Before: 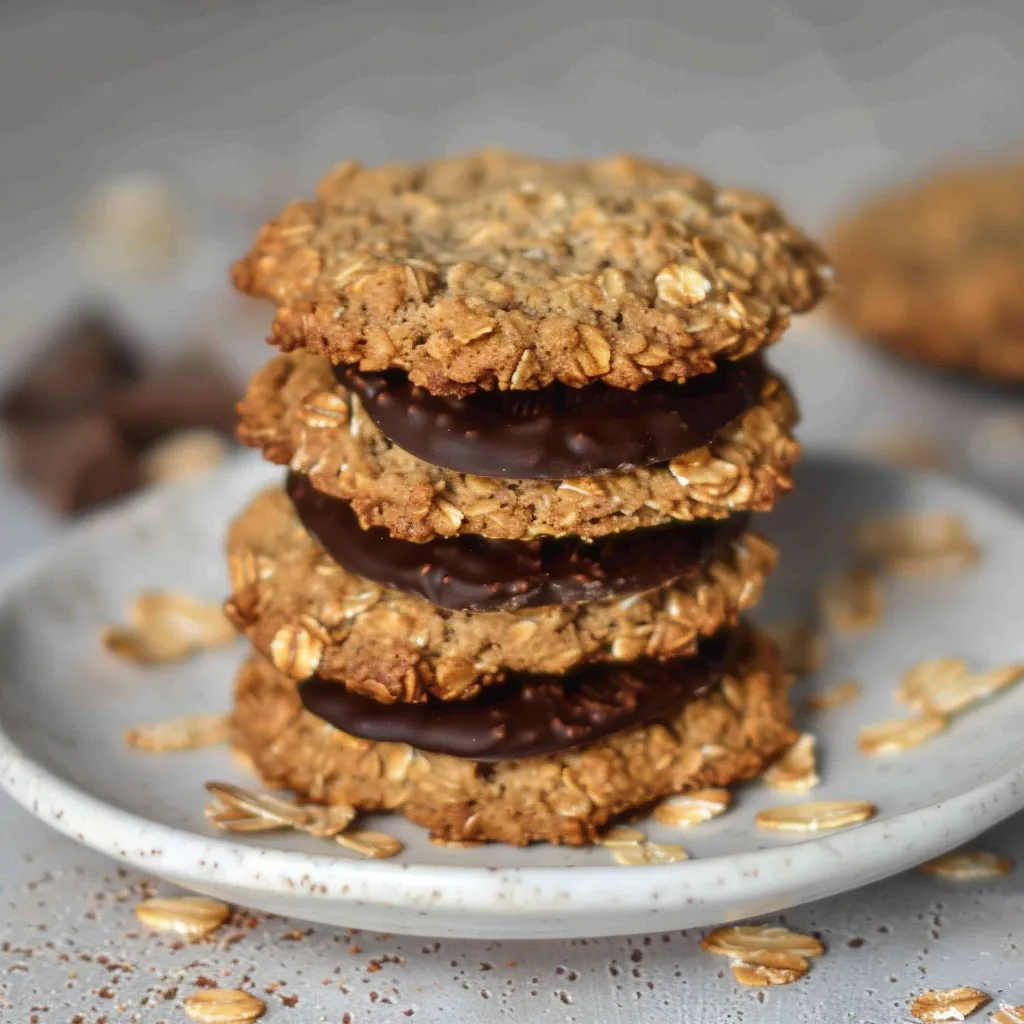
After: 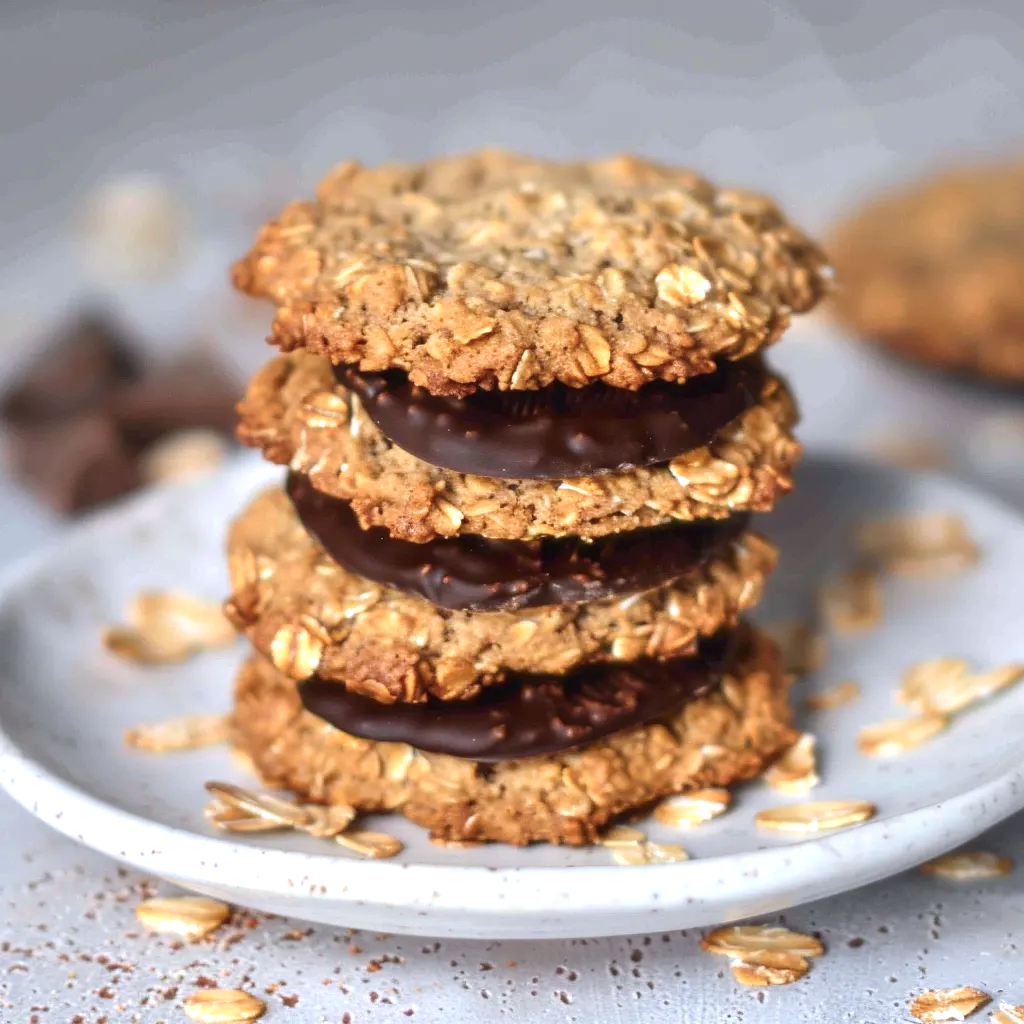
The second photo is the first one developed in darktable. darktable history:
exposure: exposure 0.564 EV, compensate highlight preservation false
color calibration: illuminant as shot in camera, x 0.358, y 0.373, temperature 4628.91 K
